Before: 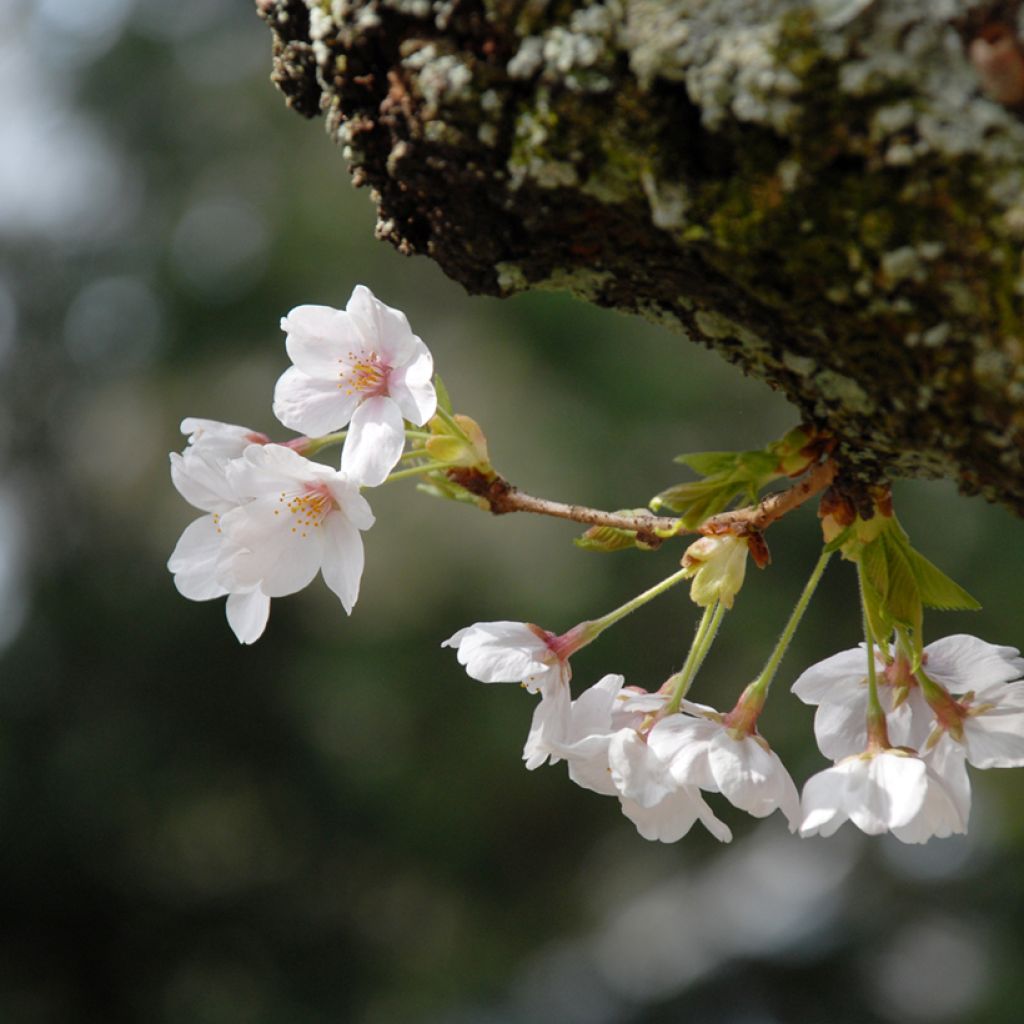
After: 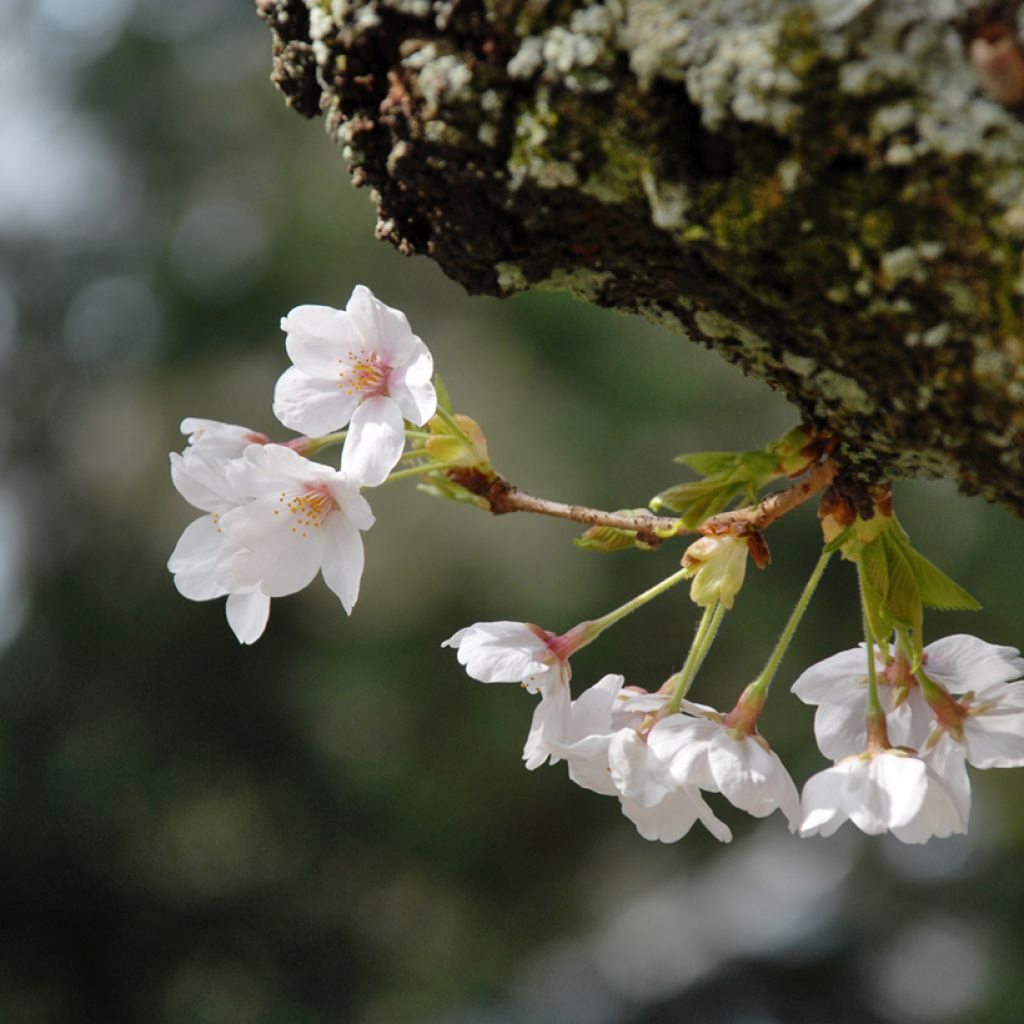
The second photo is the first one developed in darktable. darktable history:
shadows and highlights: shadows 40, highlights -54, highlights color adjustment 46%, low approximation 0.01, soften with gaussian
